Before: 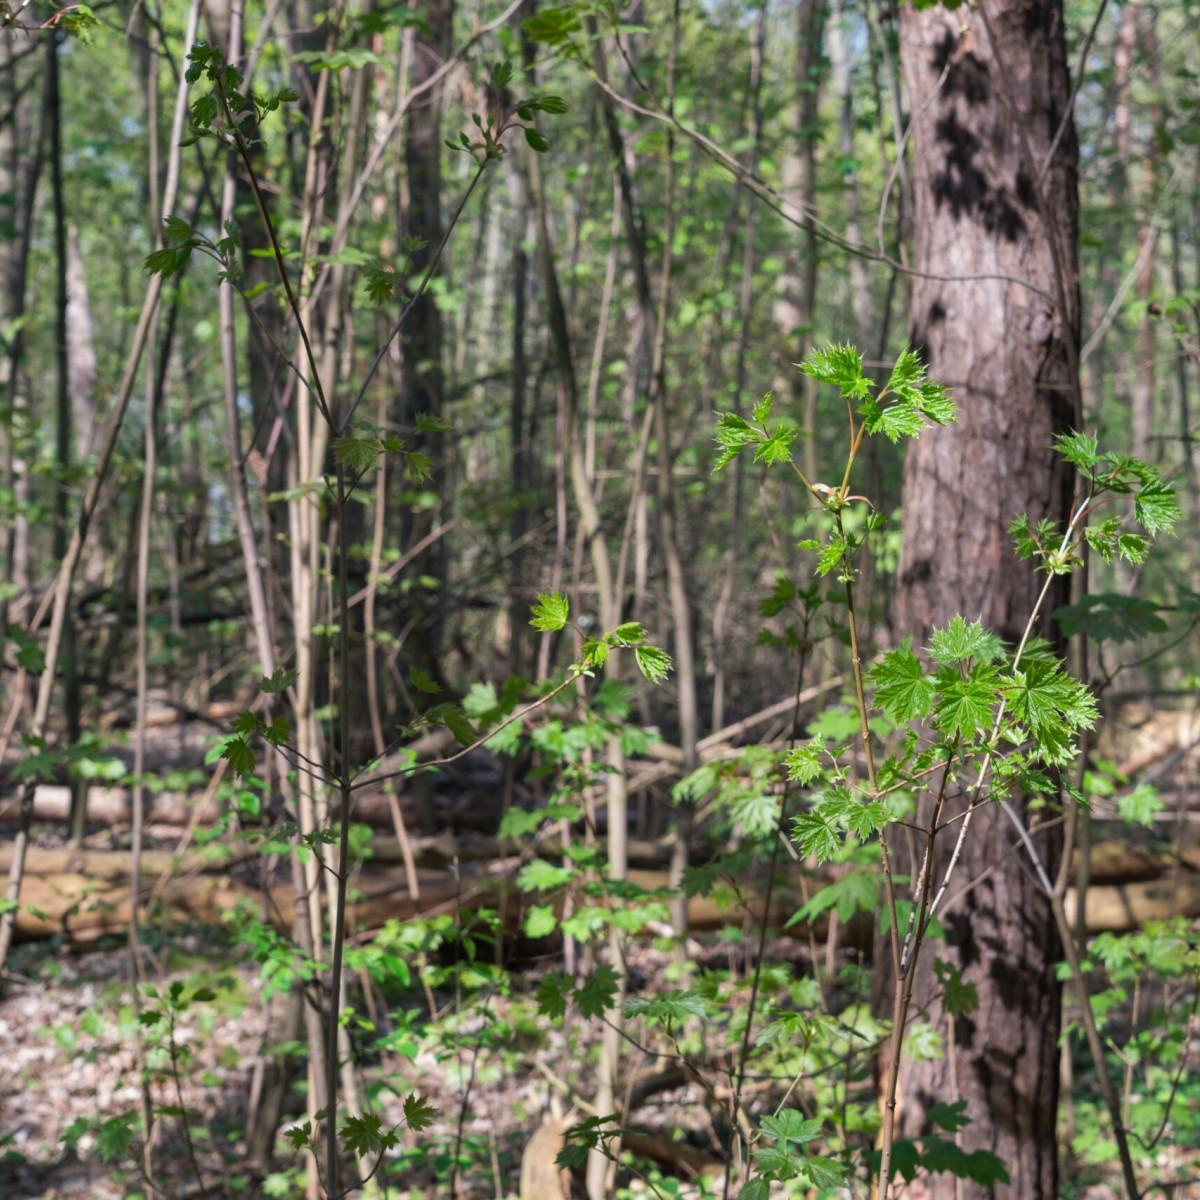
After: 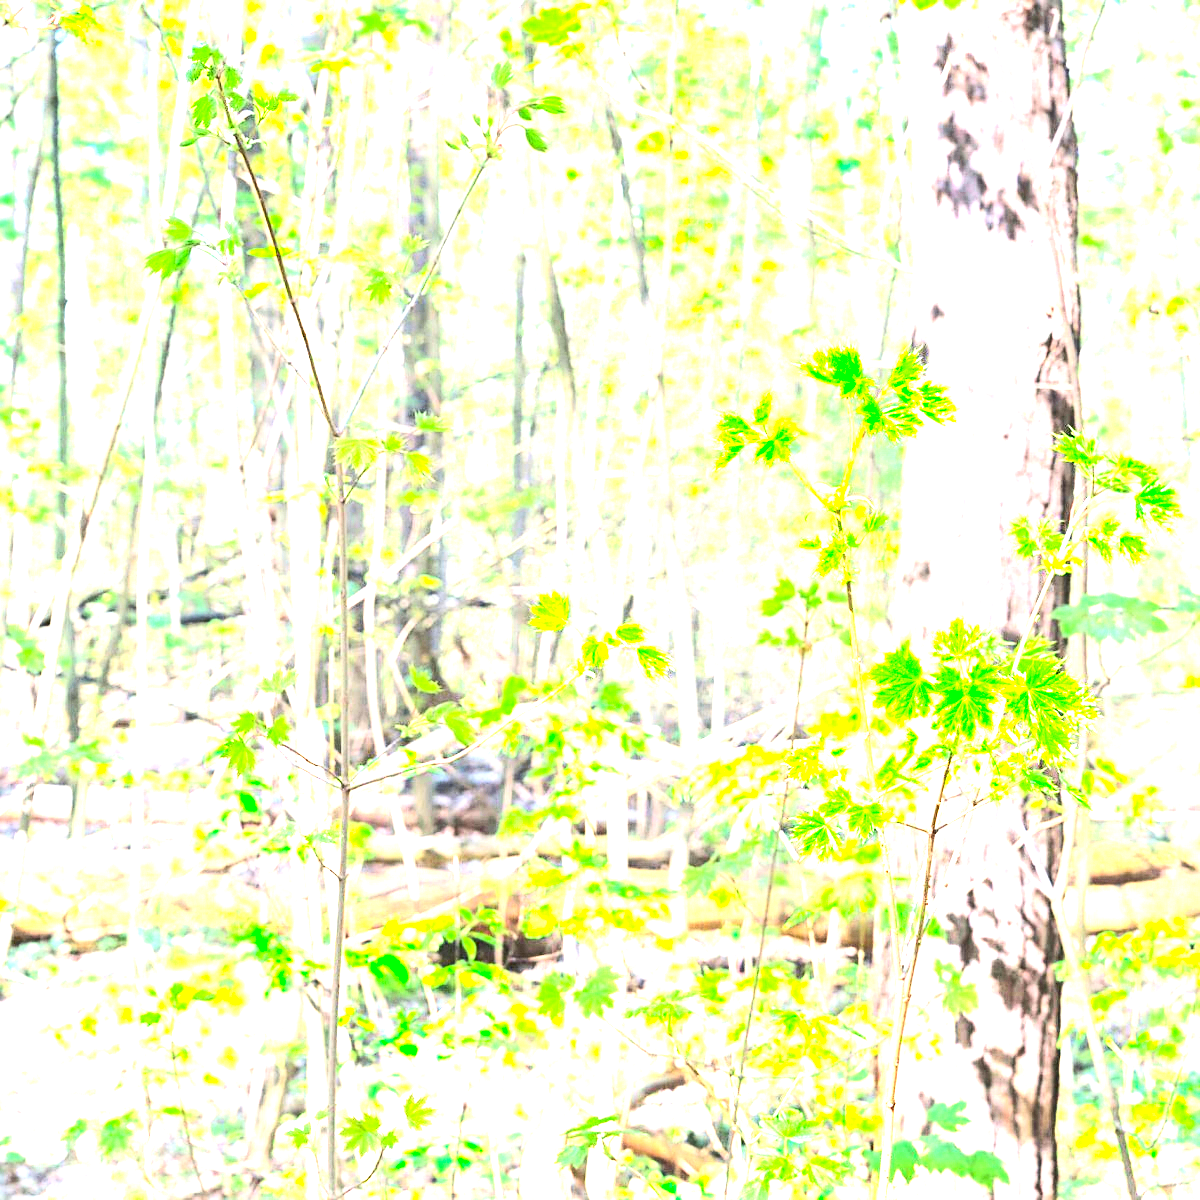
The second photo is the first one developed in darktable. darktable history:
sharpen: on, module defaults
contrast brightness saturation: contrast 0.2, brightness 0.16, saturation 0.22
exposure: black level correction 0, exposure 4 EV, compensate exposure bias true, compensate highlight preservation false
tone equalizer: -8 EV -0.417 EV, -7 EV -0.389 EV, -6 EV -0.333 EV, -5 EV -0.222 EV, -3 EV 0.222 EV, -2 EV 0.333 EV, -1 EV 0.389 EV, +0 EV 0.417 EV, edges refinement/feathering 500, mask exposure compensation -1.57 EV, preserve details no
